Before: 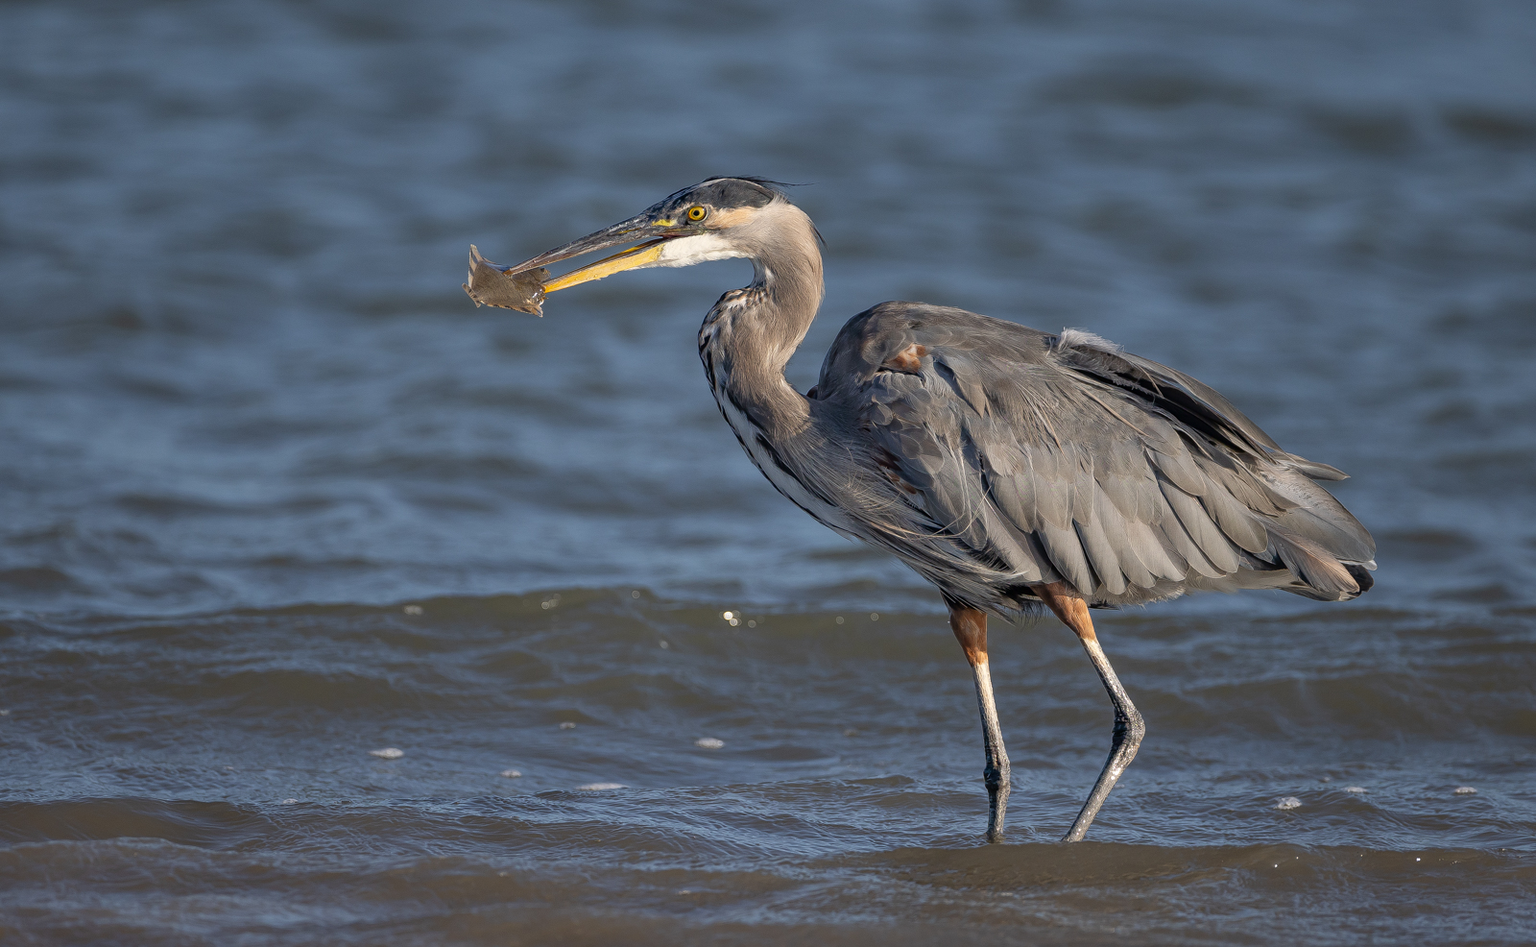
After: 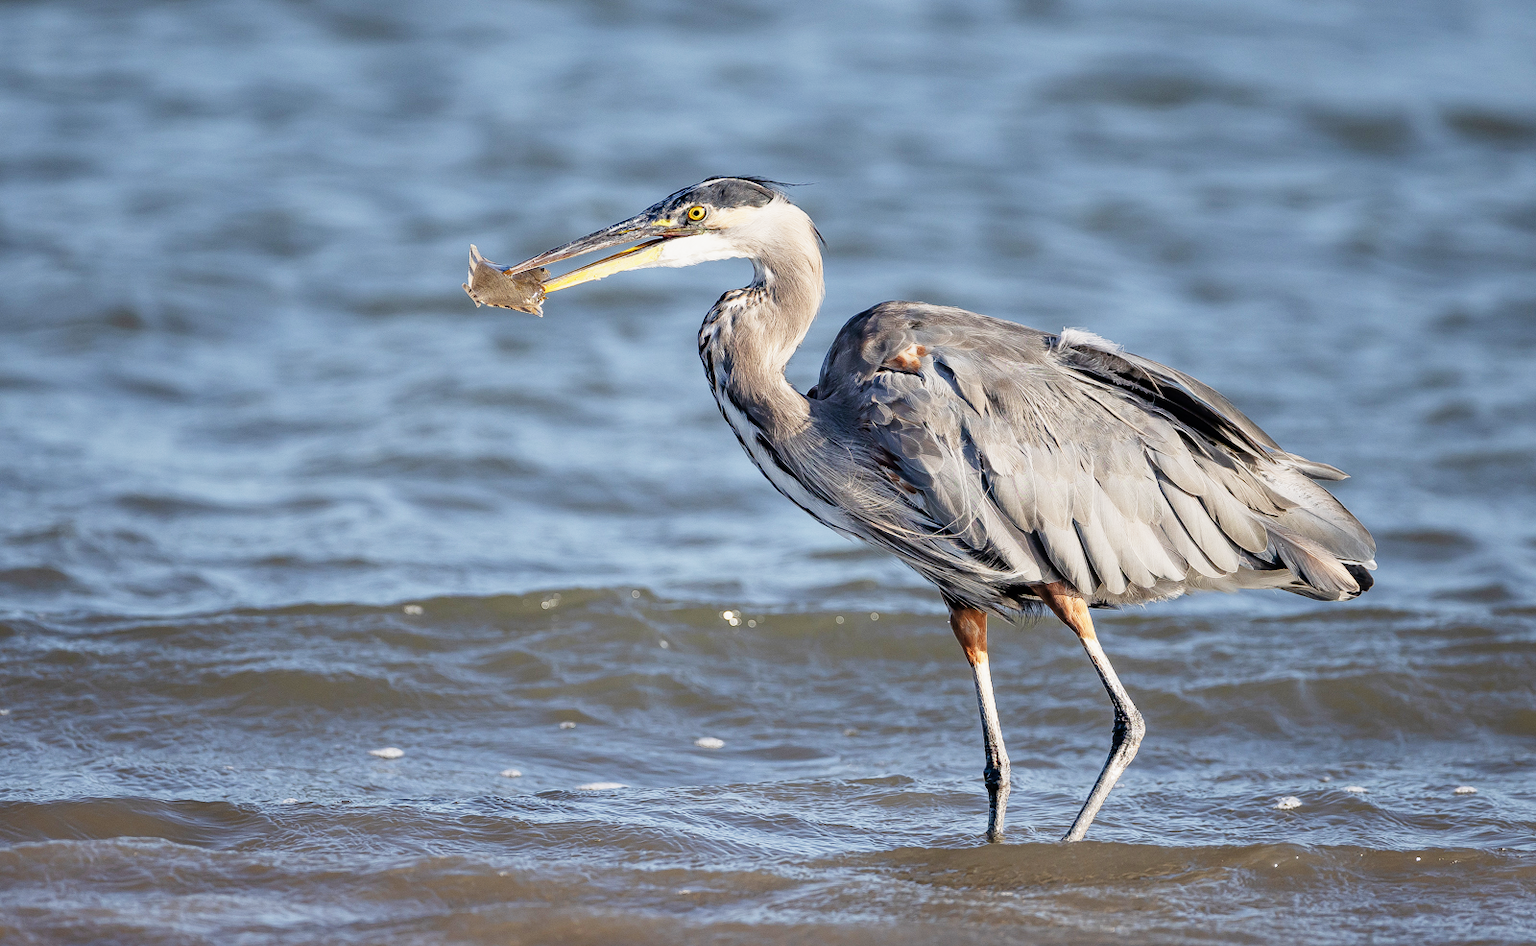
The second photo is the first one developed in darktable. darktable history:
exposure: black level correction 0.001, exposure 1.116 EV, compensate highlight preservation false
sigmoid: contrast 1.7, skew 0.1, preserve hue 0%, red attenuation 0.1, red rotation 0.035, green attenuation 0.1, green rotation -0.017, blue attenuation 0.15, blue rotation -0.052, base primaries Rec2020
